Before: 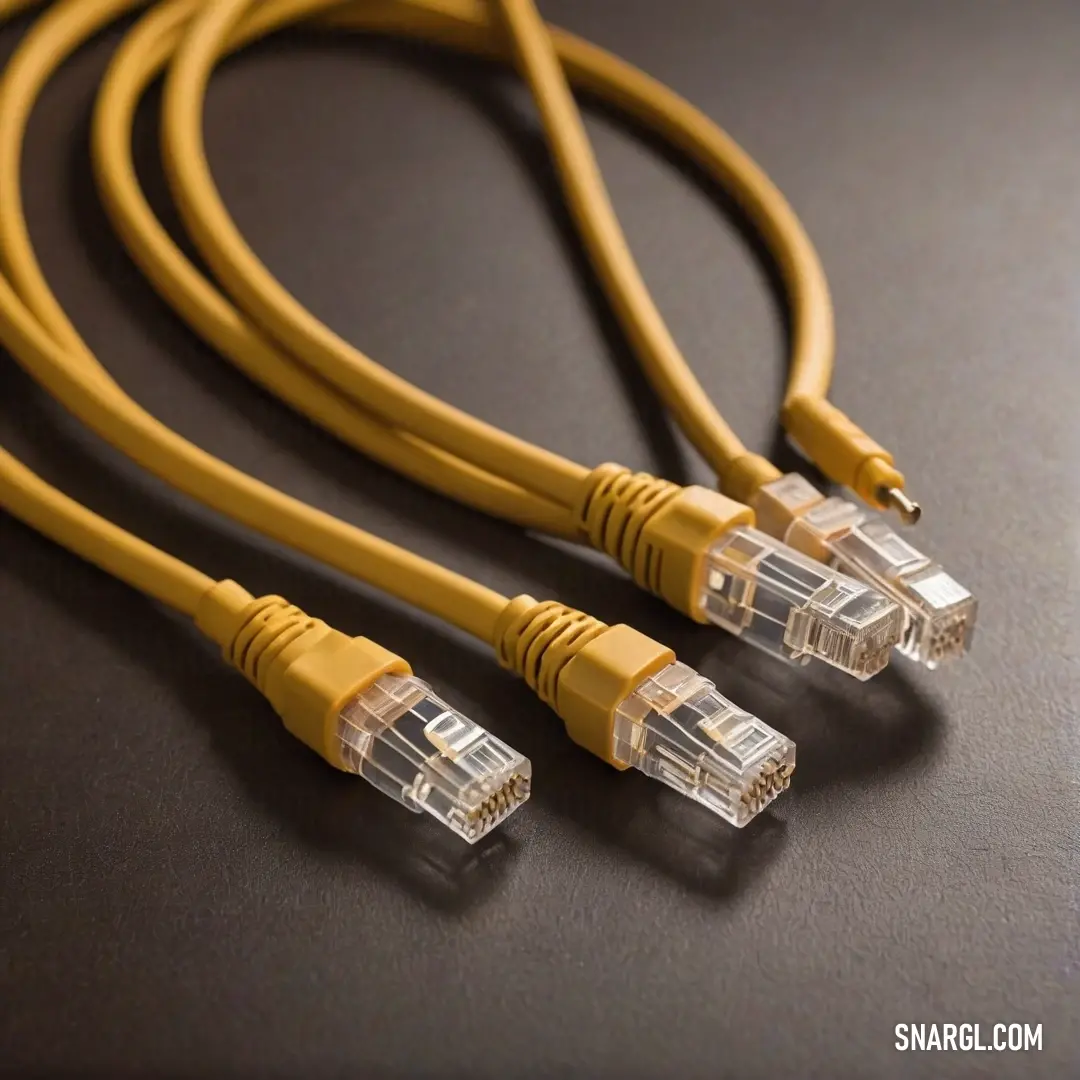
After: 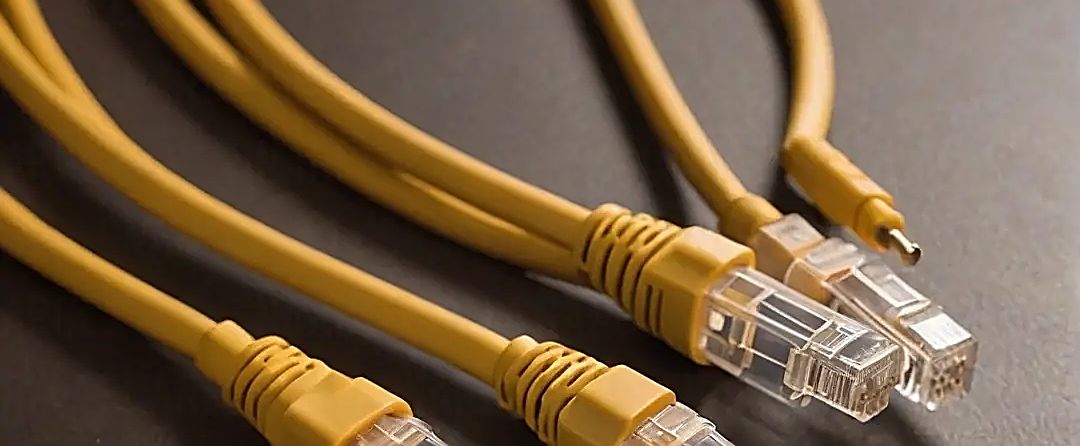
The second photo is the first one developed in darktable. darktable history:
crop and rotate: top 24.003%, bottom 34.664%
sharpen: radius 1.637, amount 1.31
